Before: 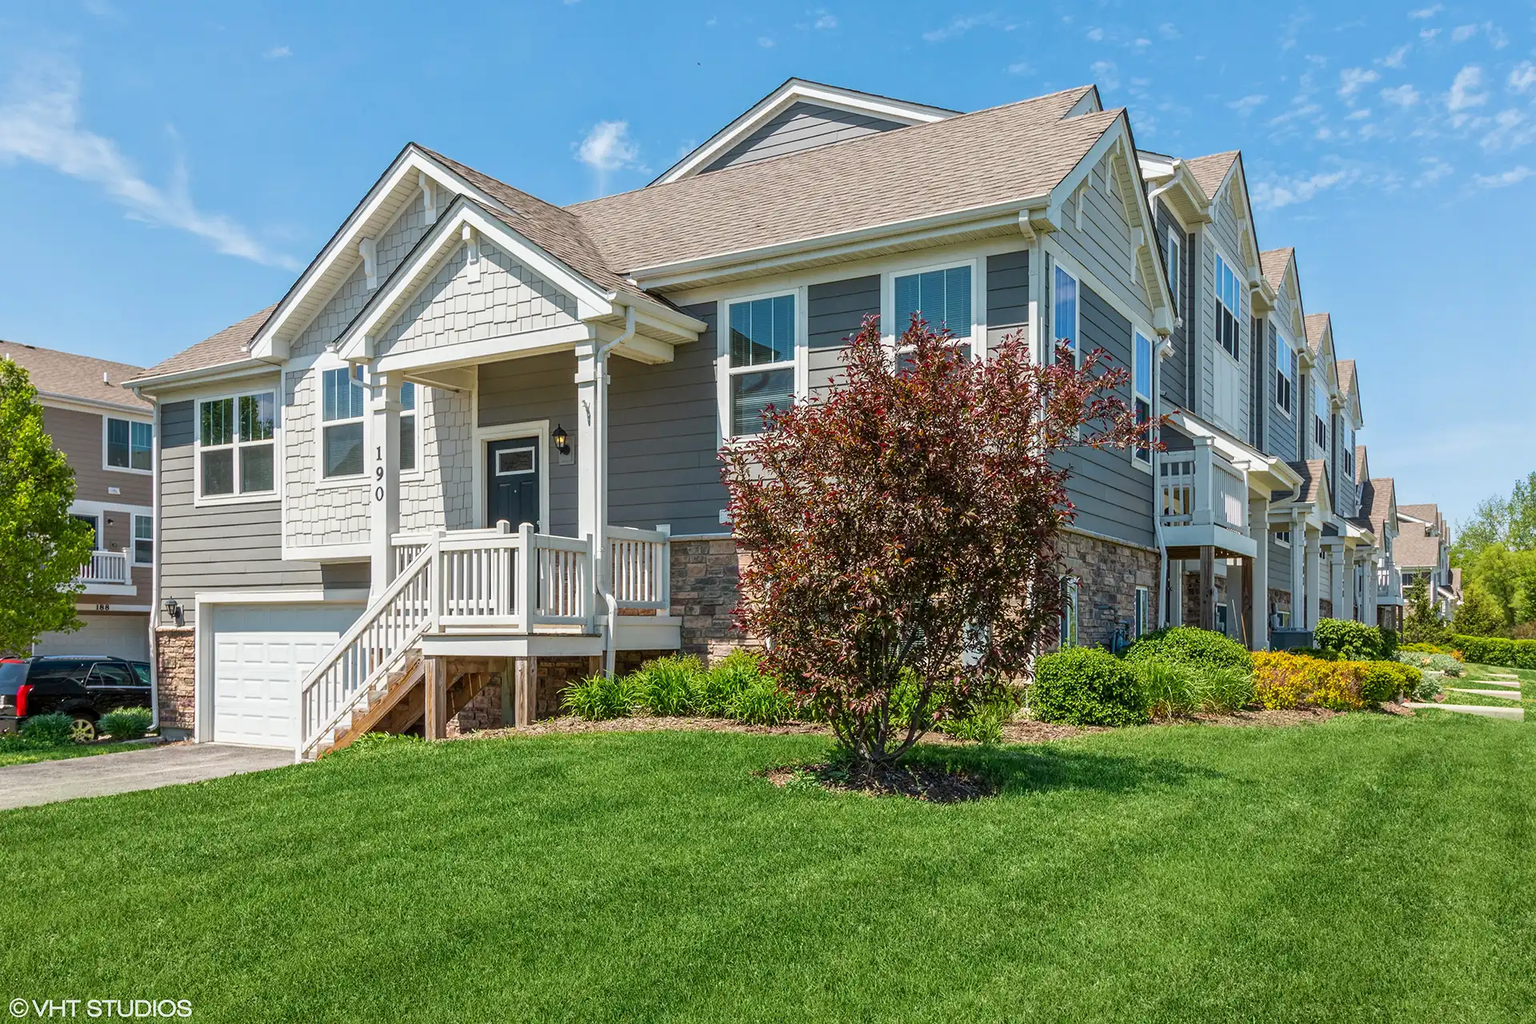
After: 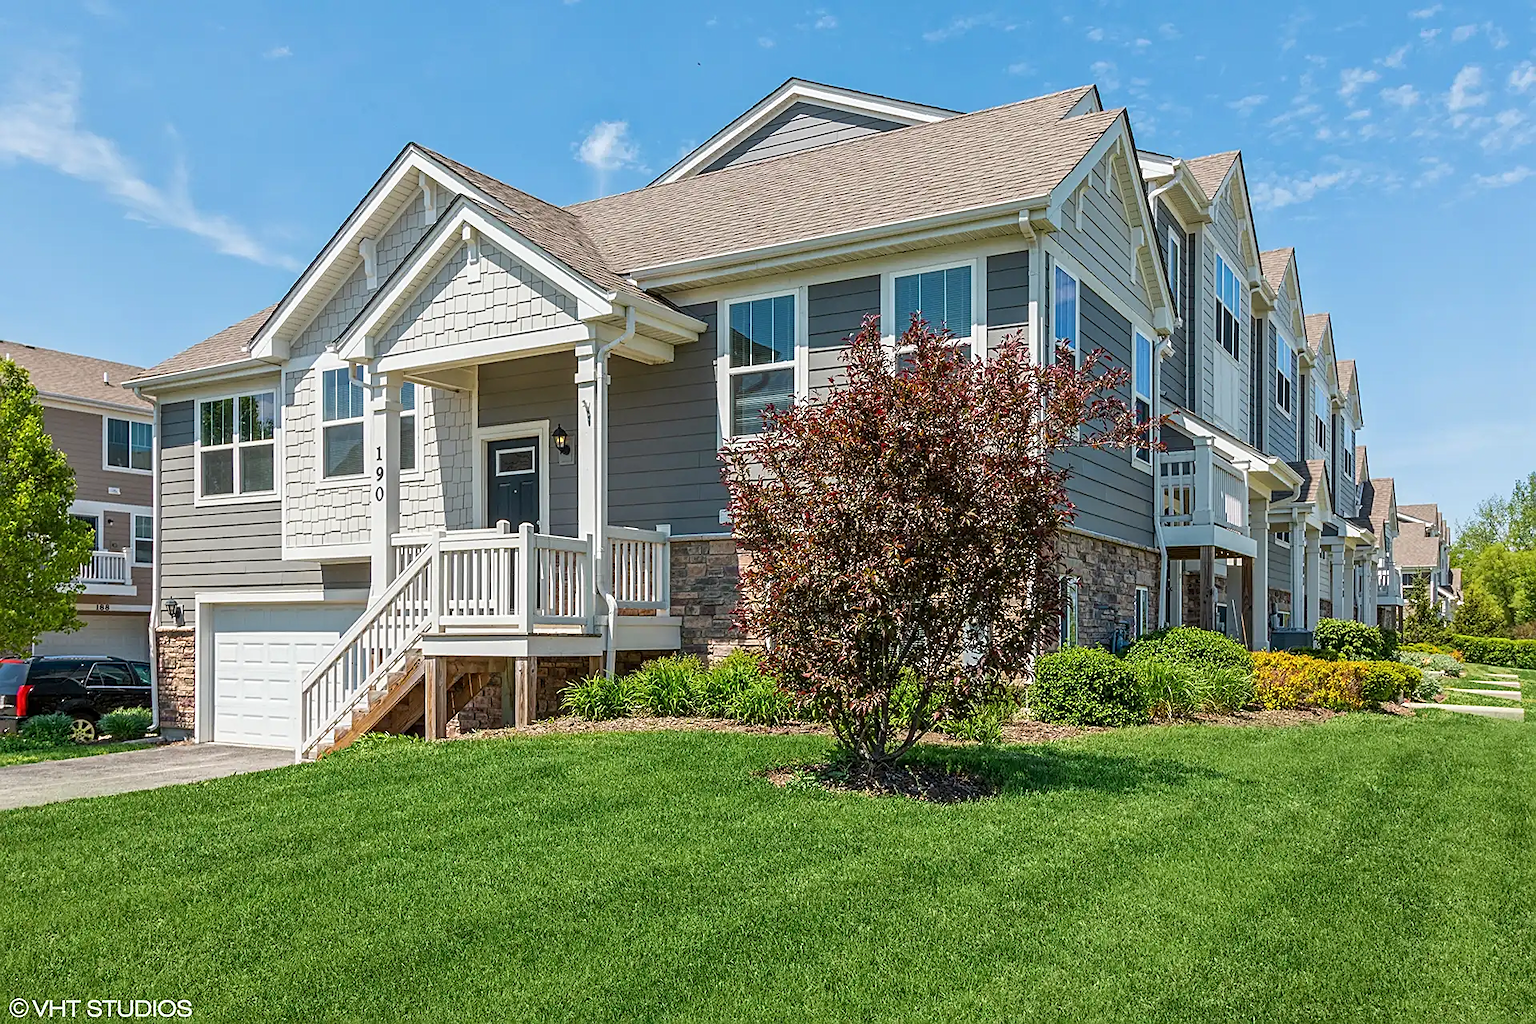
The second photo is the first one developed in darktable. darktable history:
sharpen: on, module defaults
exposure: exposure -0.01 EV, compensate highlight preservation false
